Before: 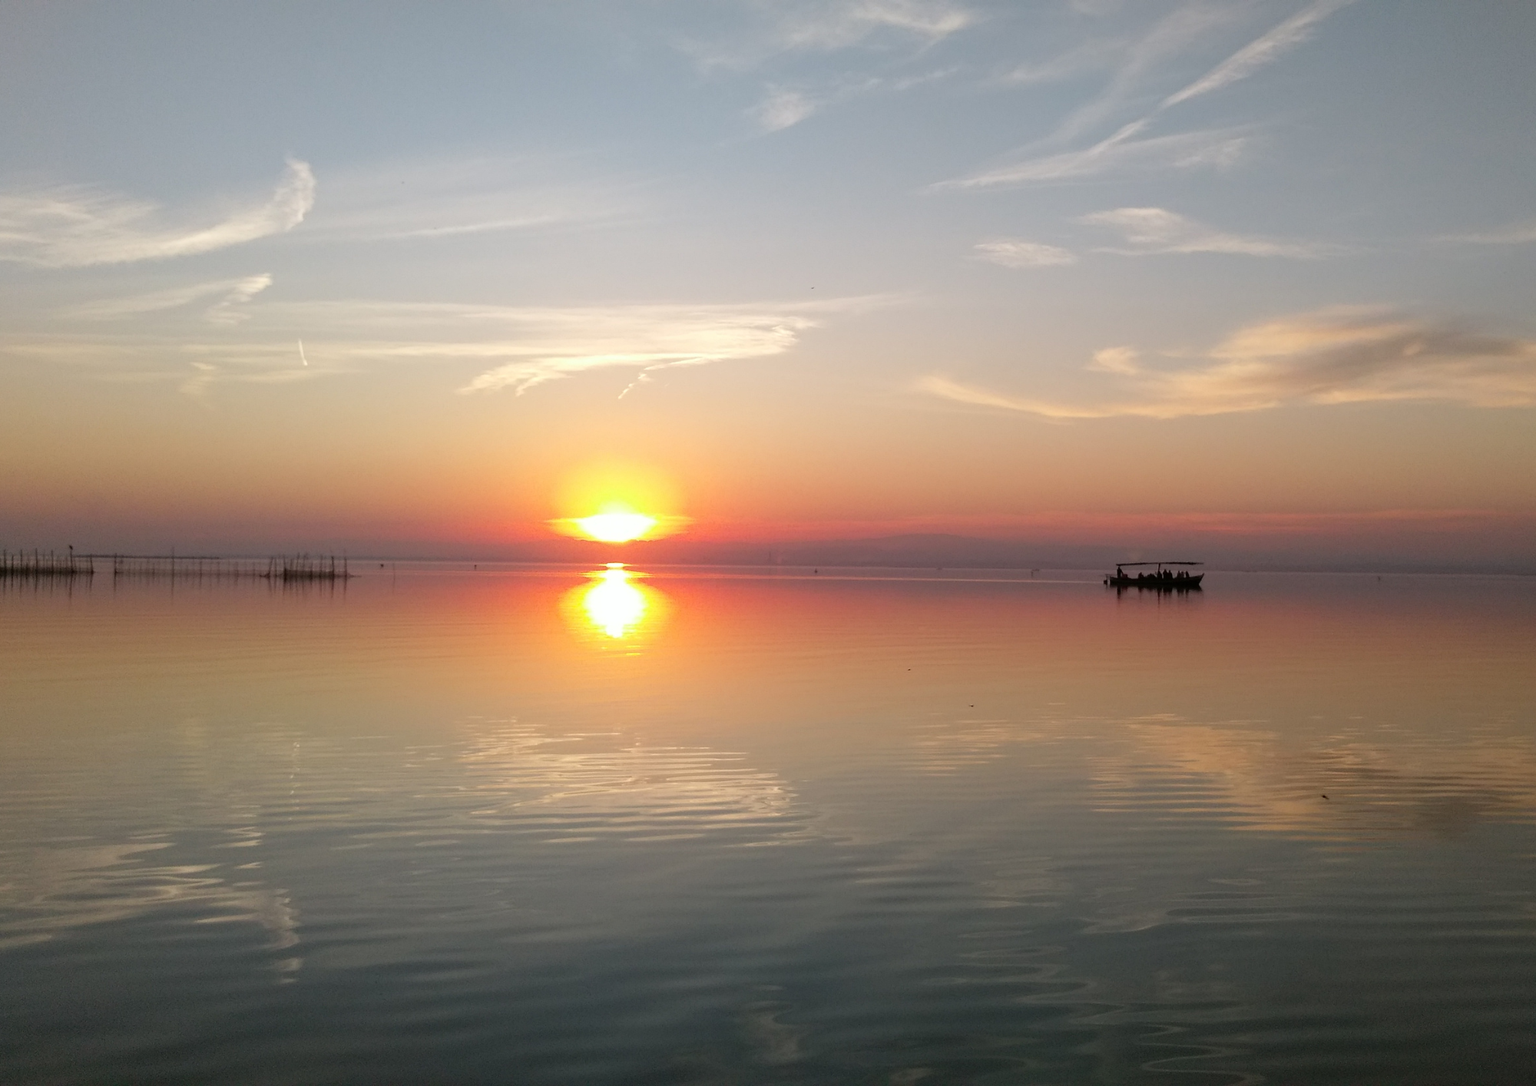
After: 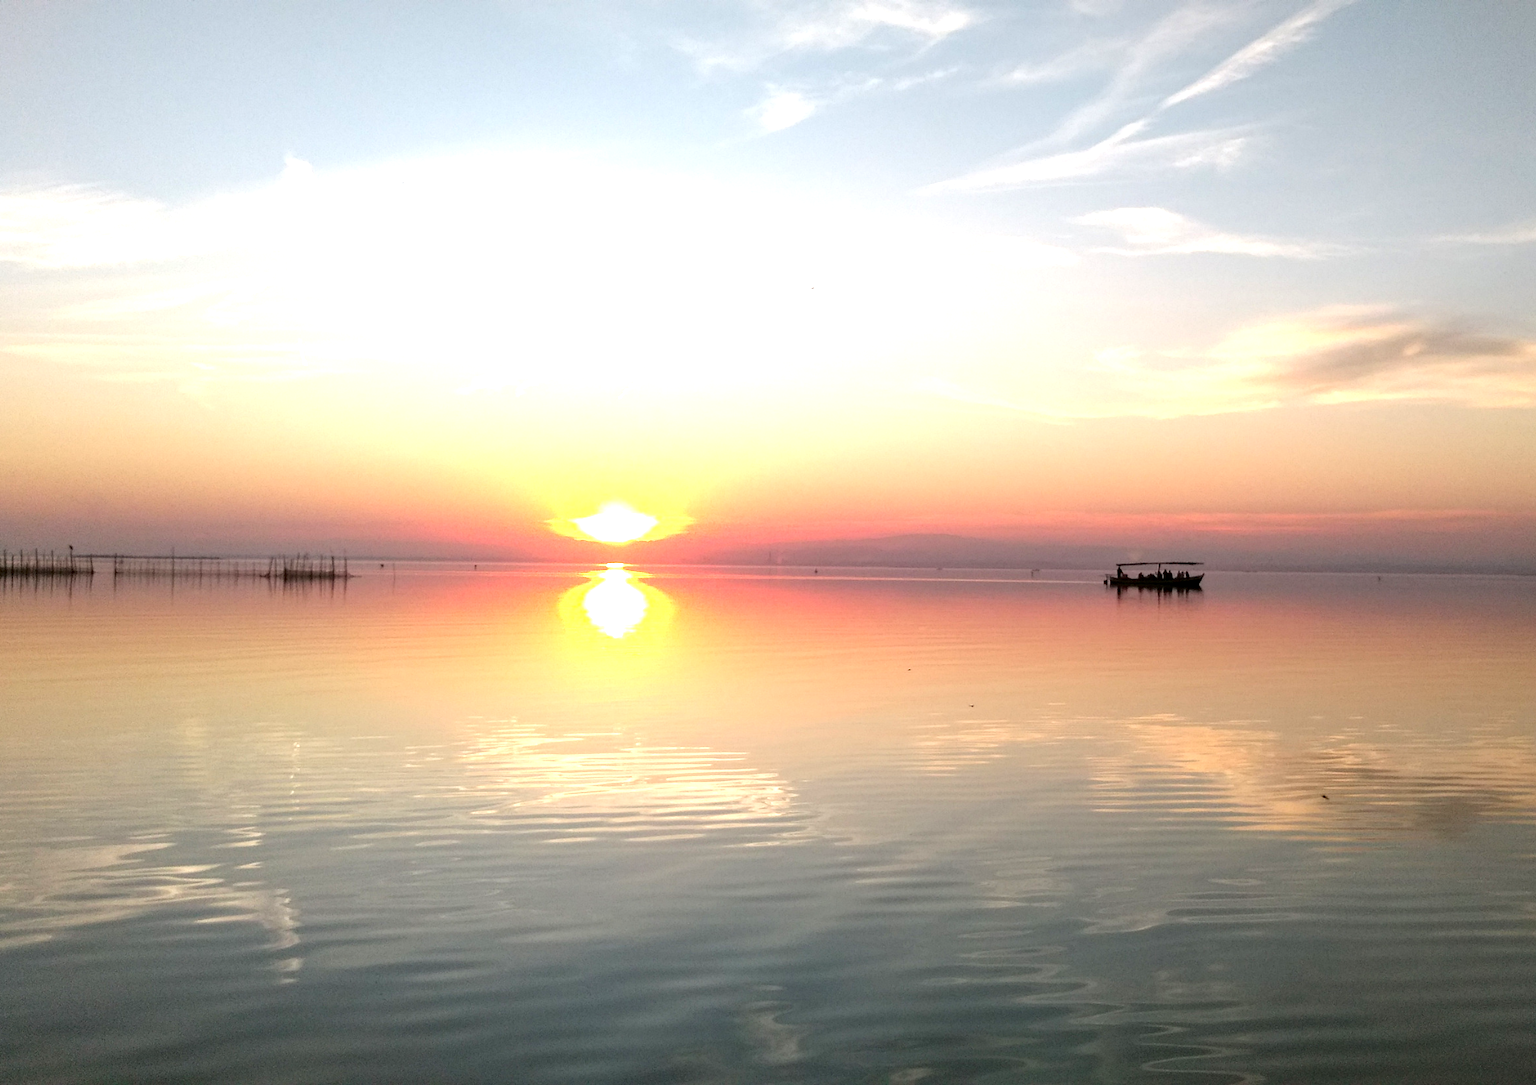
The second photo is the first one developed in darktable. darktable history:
local contrast: on, module defaults
exposure: black level correction 0, exposure 1.095 EV, compensate highlight preservation false
